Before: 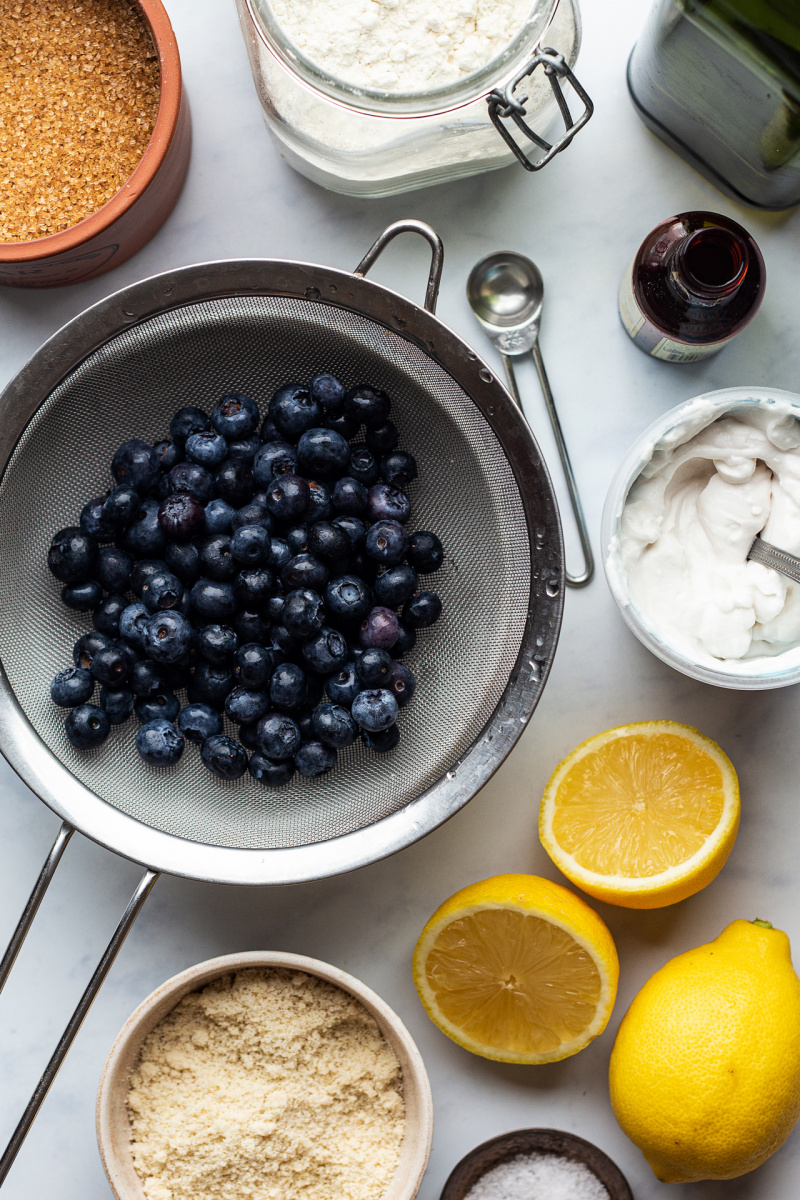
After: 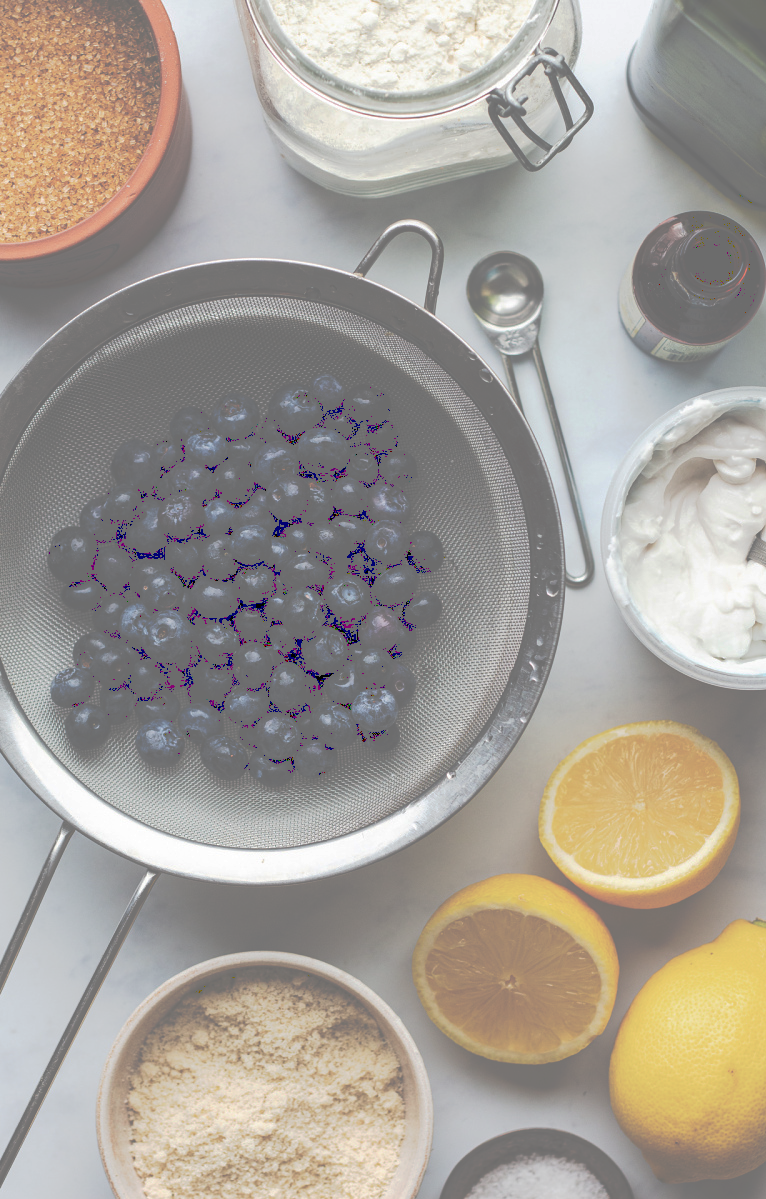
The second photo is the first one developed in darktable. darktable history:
tone curve: curves: ch0 [(0, 0) (0.003, 0.453) (0.011, 0.457) (0.025, 0.457) (0.044, 0.463) (0.069, 0.464) (0.1, 0.471) (0.136, 0.475) (0.177, 0.481) (0.224, 0.486) (0.277, 0.496) (0.335, 0.515) (0.399, 0.544) (0.468, 0.577) (0.543, 0.621) (0.623, 0.67) (0.709, 0.73) (0.801, 0.788) (0.898, 0.848) (1, 1)], preserve colors none
crop: right 4.126%, bottom 0.031%
